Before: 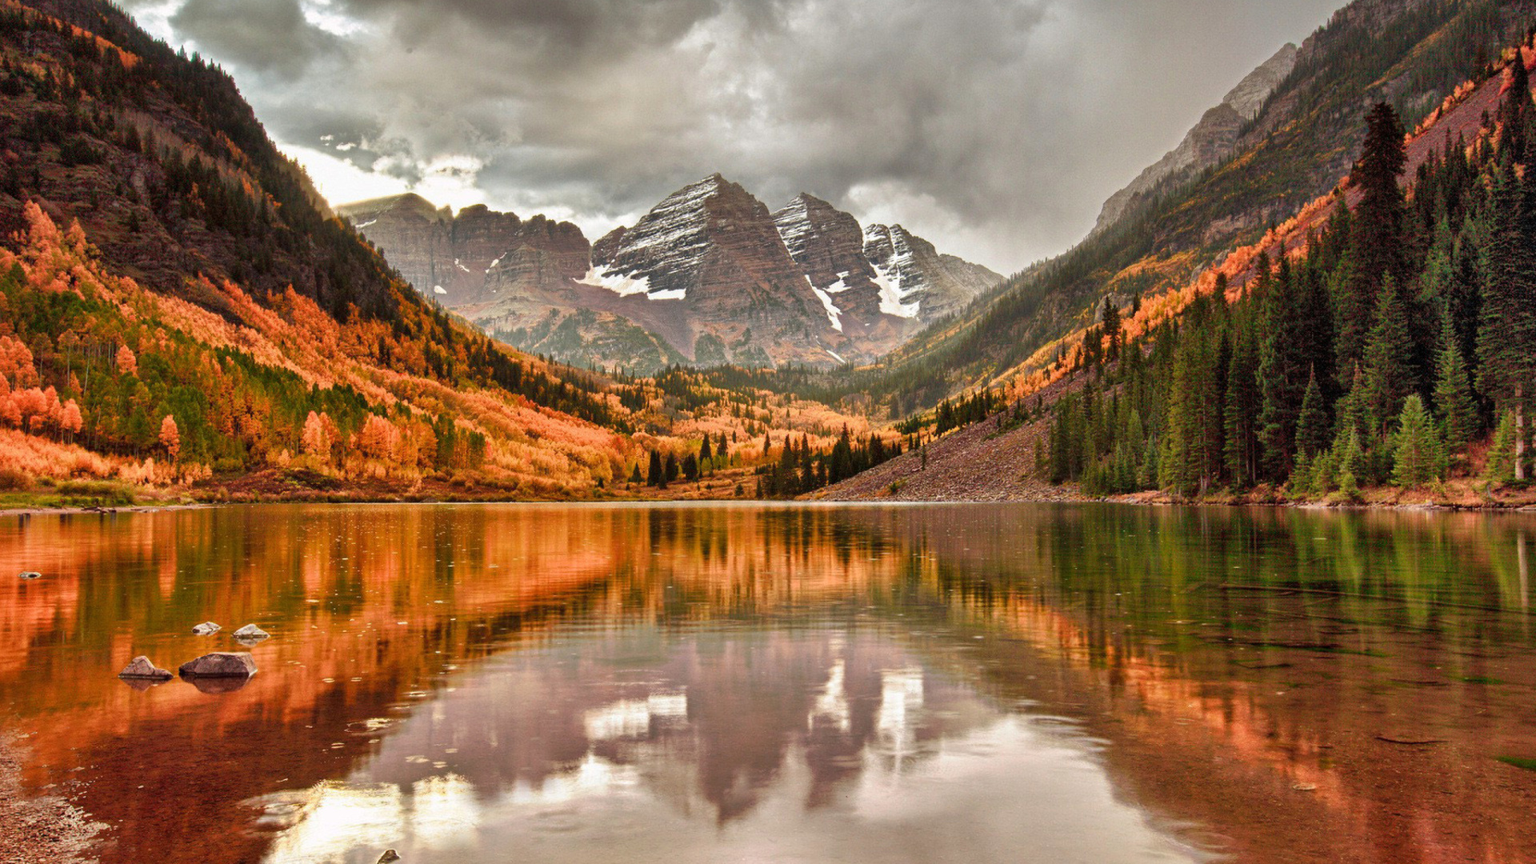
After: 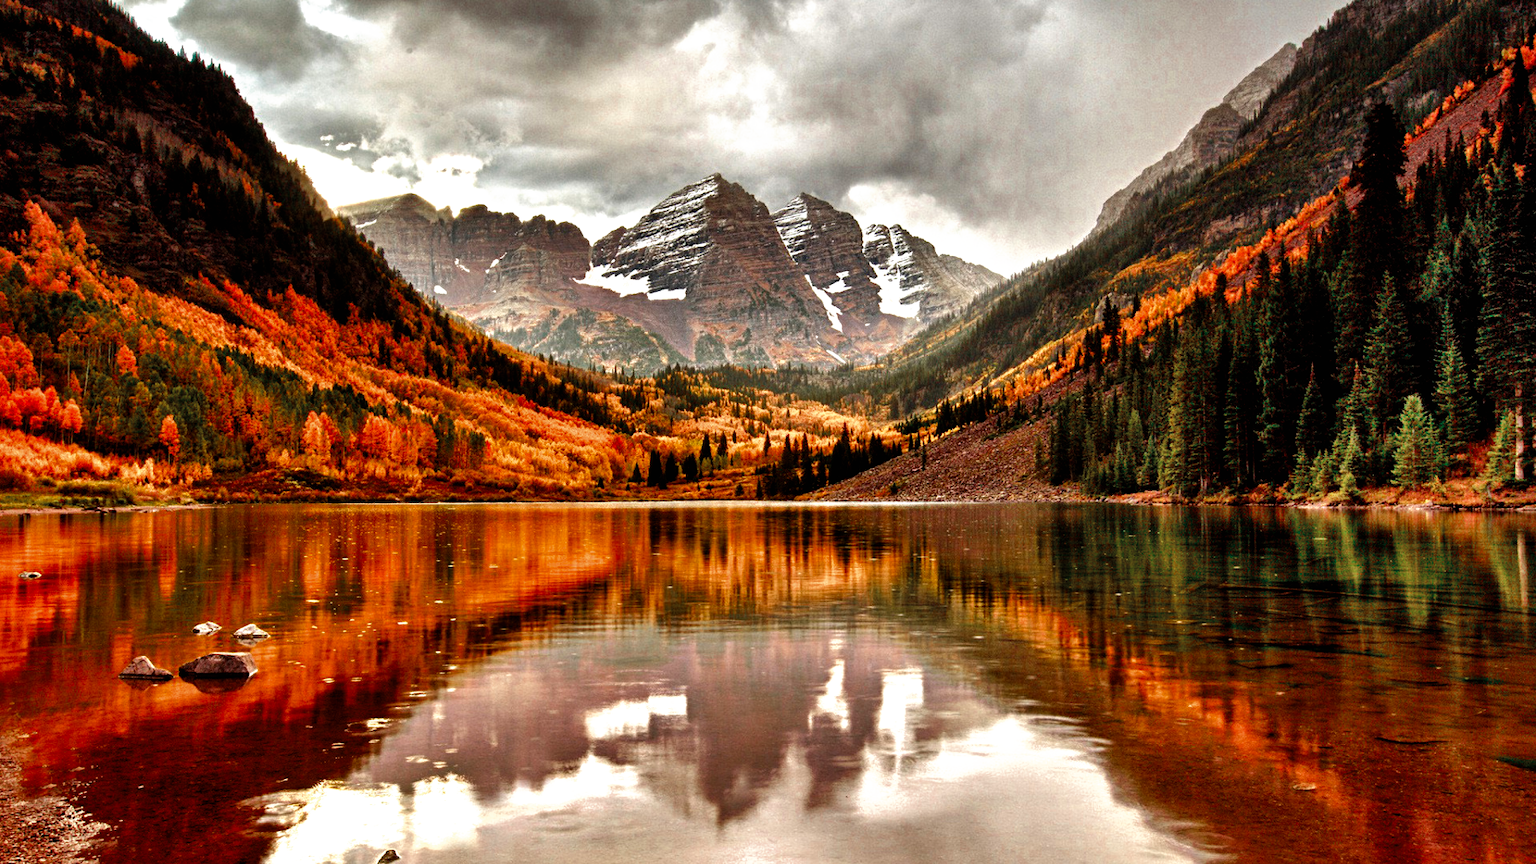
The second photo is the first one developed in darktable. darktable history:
filmic rgb: black relative exposure -8.23 EV, white relative exposure 2.24 EV, threshold 2.96 EV, hardness 7.15, latitude 85.26%, contrast 1.68, highlights saturation mix -3.59%, shadows ↔ highlights balance -3.08%, preserve chrominance no, color science v5 (2021), contrast in shadows safe, contrast in highlights safe, enable highlight reconstruction true
color zones: curves: ch0 [(0, 0.5) (0.125, 0.4) (0.25, 0.5) (0.375, 0.4) (0.5, 0.4) (0.625, 0.35) (0.75, 0.35) (0.875, 0.5)]; ch1 [(0, 0.35) (0.125, 0.45) (0.25, 0.35) (0.375, 0.35) (0.5, 0.35) (0.625, 0.35) (0.75, 0.45) (0.875, 0.35)]; ch2 [(0, 0.6) (0.125, 0.5) (0.25, 0.5) (0.375, 0.6) (0.5, 0.6) (0.625, 0.5) (0.75, 0.5) (0.875, 0.5)]
shadows and highlights: shadows 36.42, highlights -26.72, soften with gaussian
